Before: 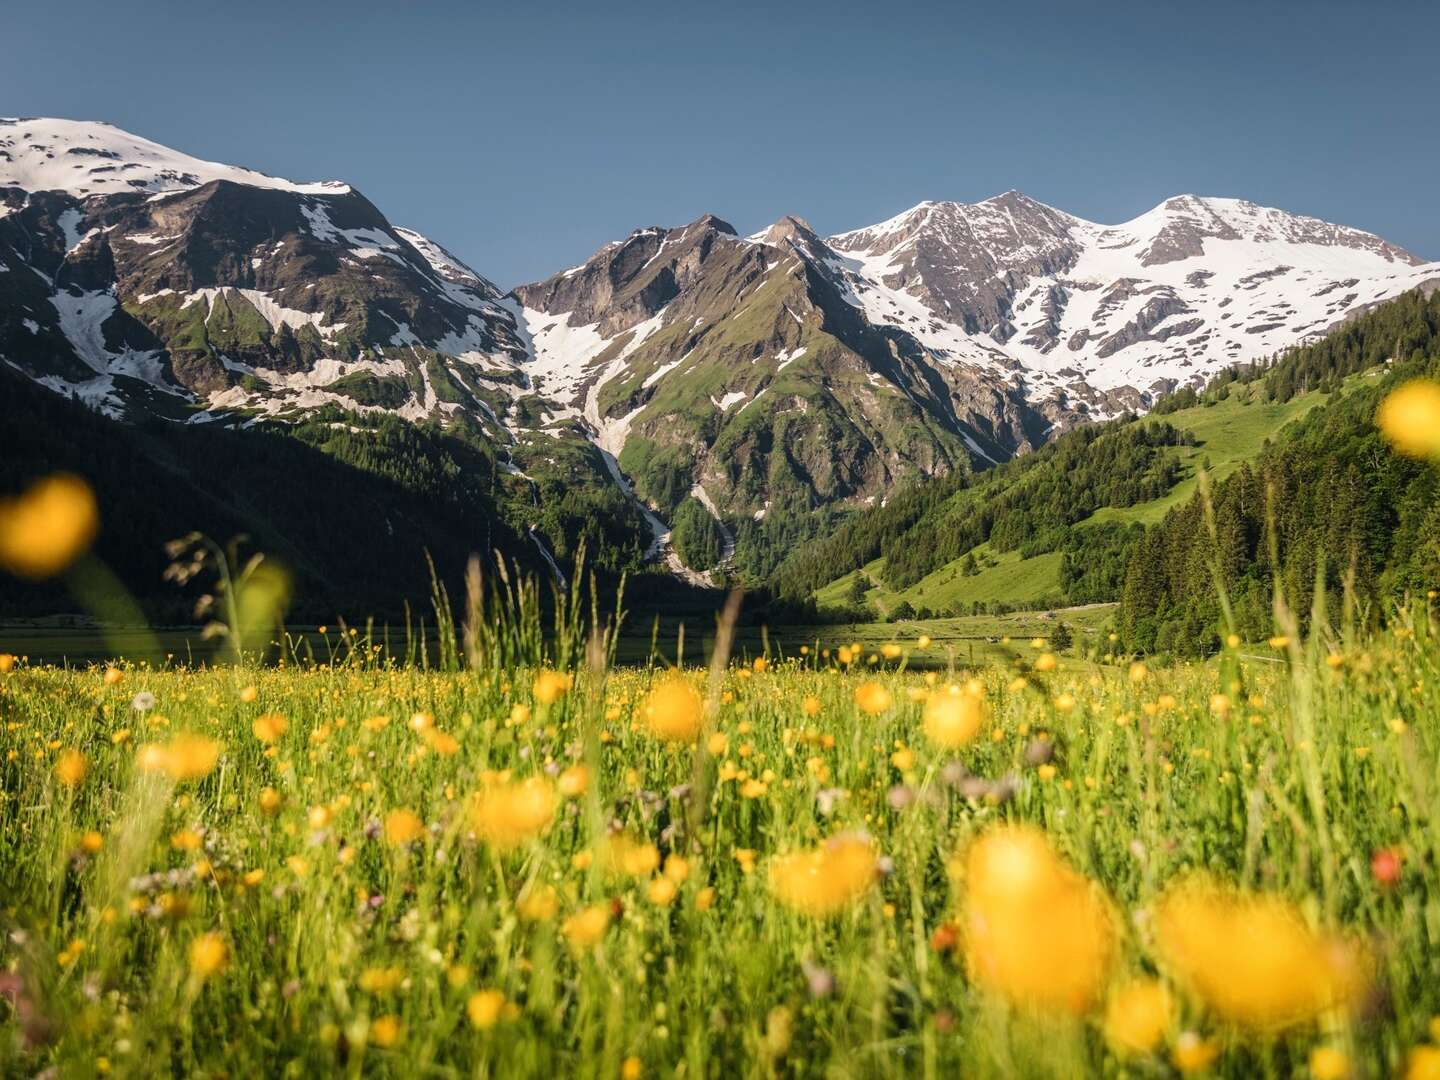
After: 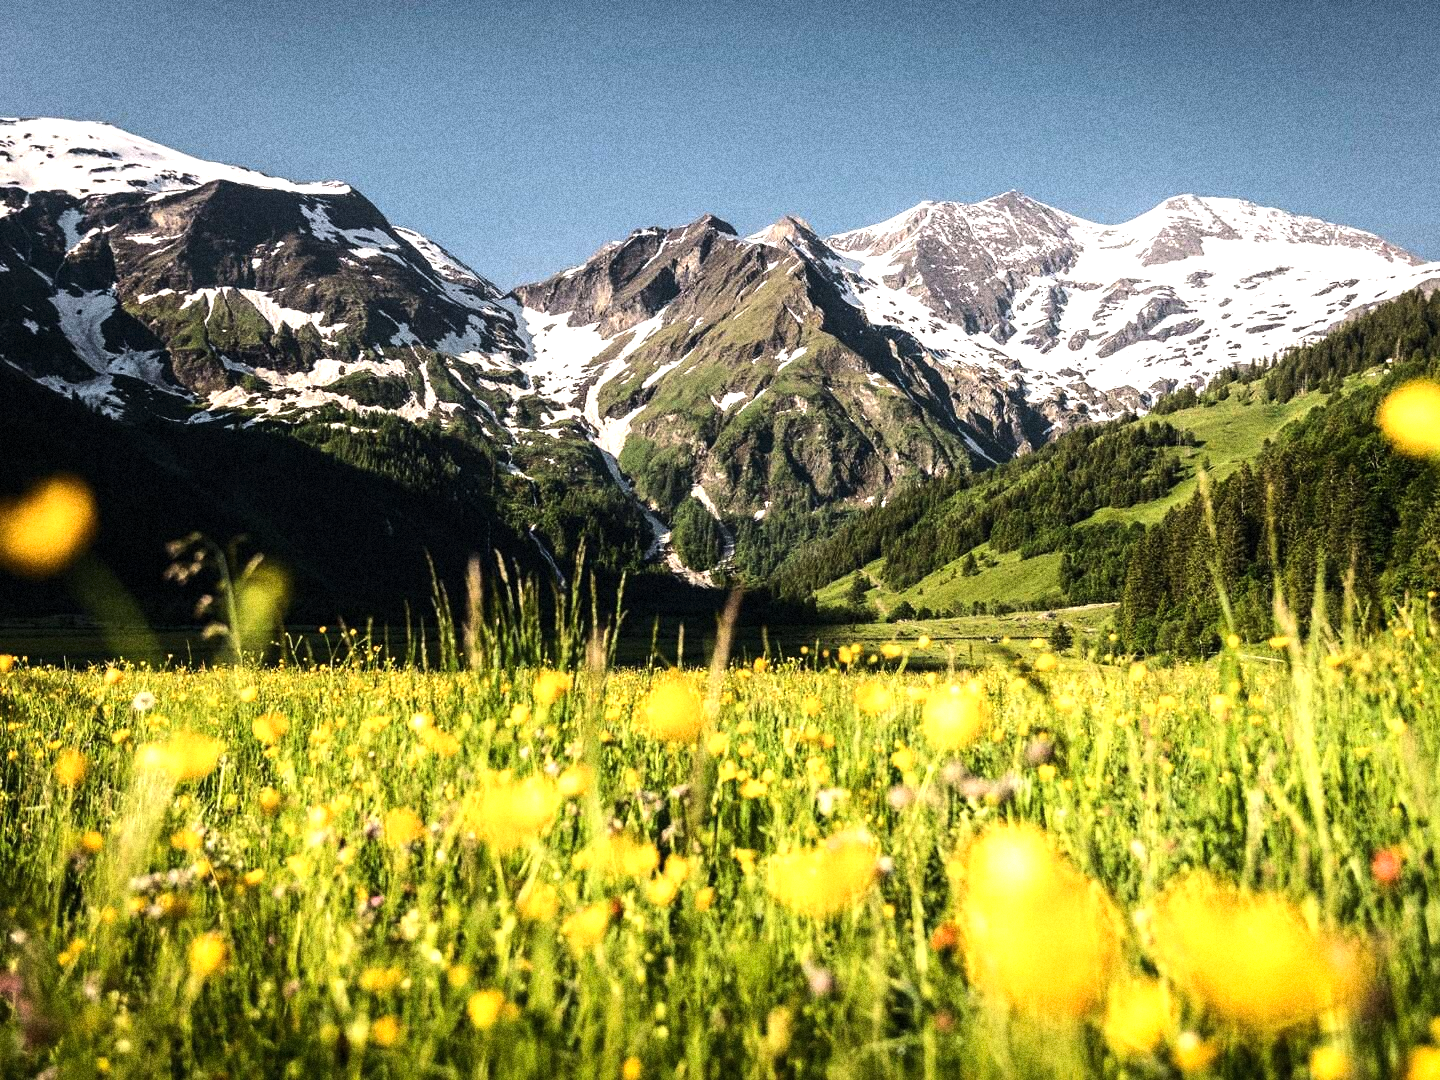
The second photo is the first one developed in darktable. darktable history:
tone equalizer: -8 EV -1.08 EV, -7 EV -1.01 EV, -6 EV -0.867 EV, -5 EV -0.578 EV, -3 EV 0.578 EV, -2 EV 0.867 EV, -1 EV 1.01 EV, +0 EV 1.08 EV, edges refinement/feathering 500, mask exposure compensation -1.57 EV, preserve details no
grain: coarseness 14.49 ISO, strength 48.04%, mid-tones bias 35%
